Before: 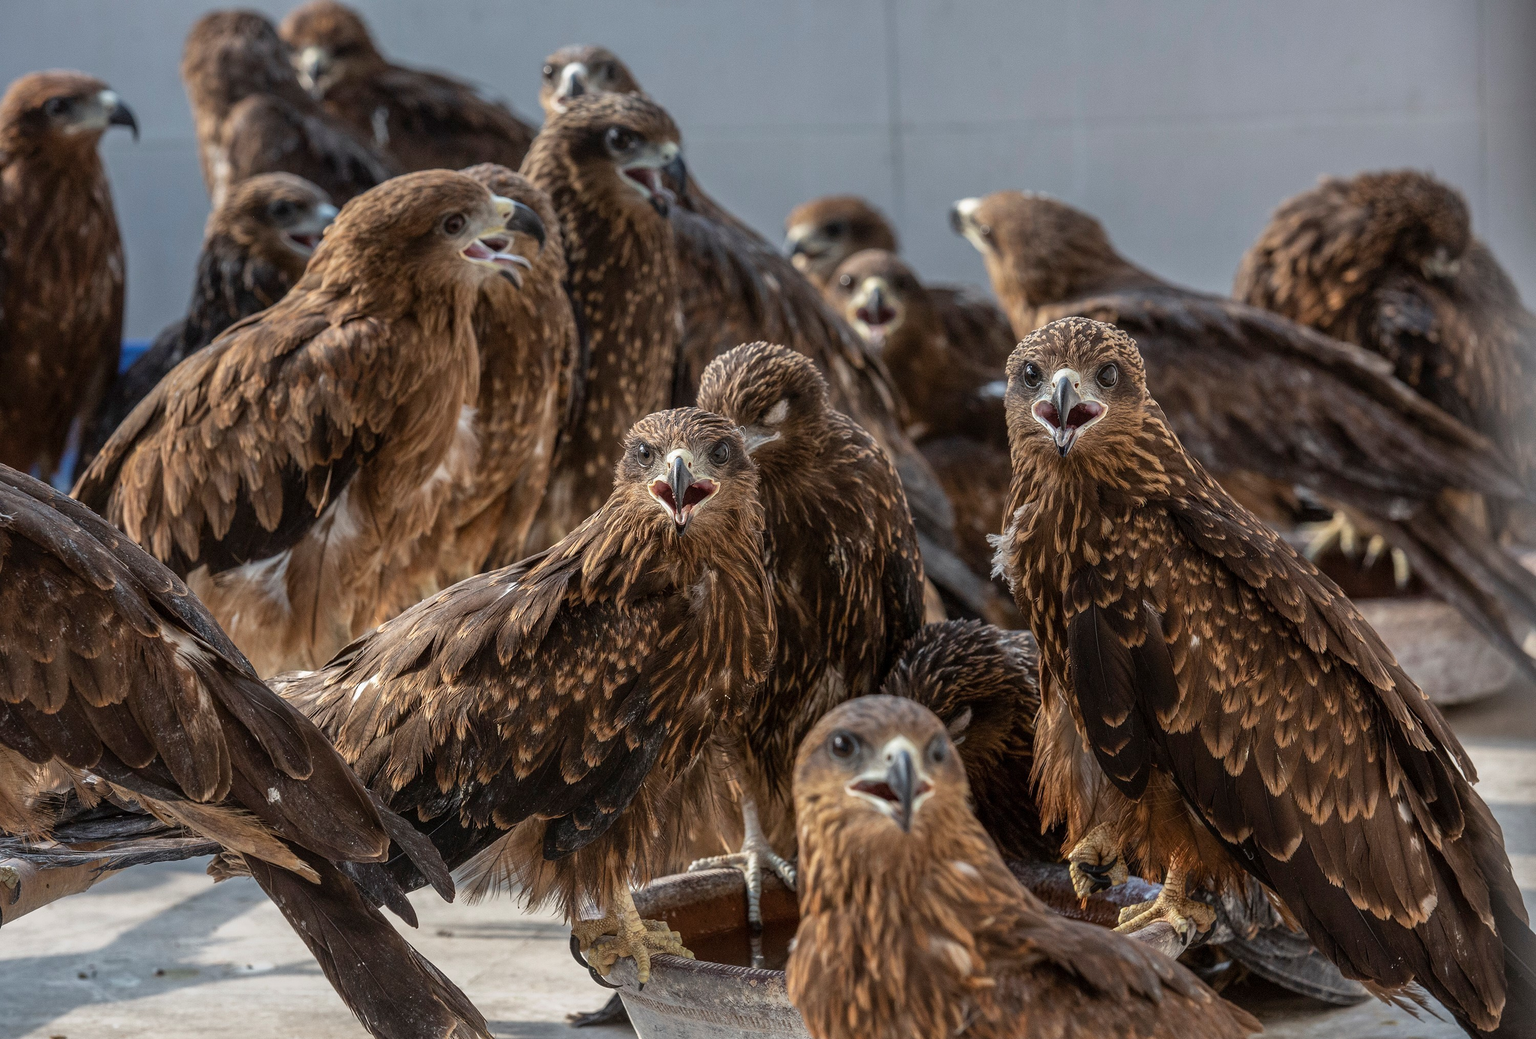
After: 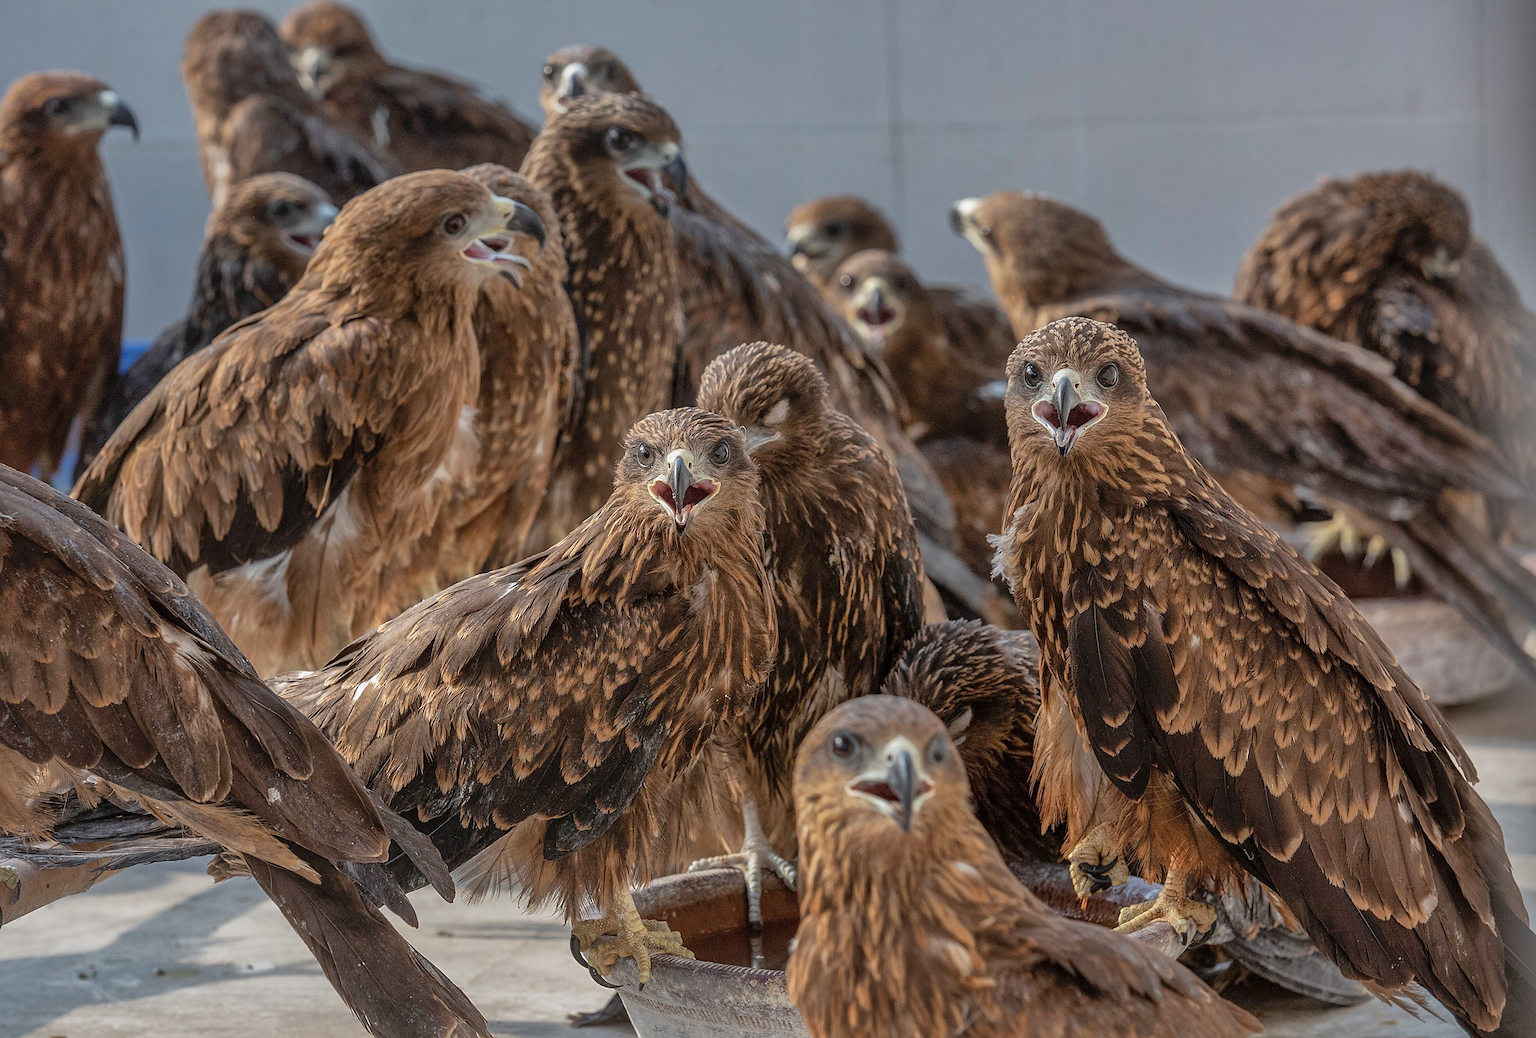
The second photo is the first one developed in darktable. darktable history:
sharpen: radius 1.895, amount 0.395, threshold 1.216
shadows and highlights: shadows 59.28, highlights -59.69, shadows color adjustment 99.14%, highlights color adjustment 0.379%
